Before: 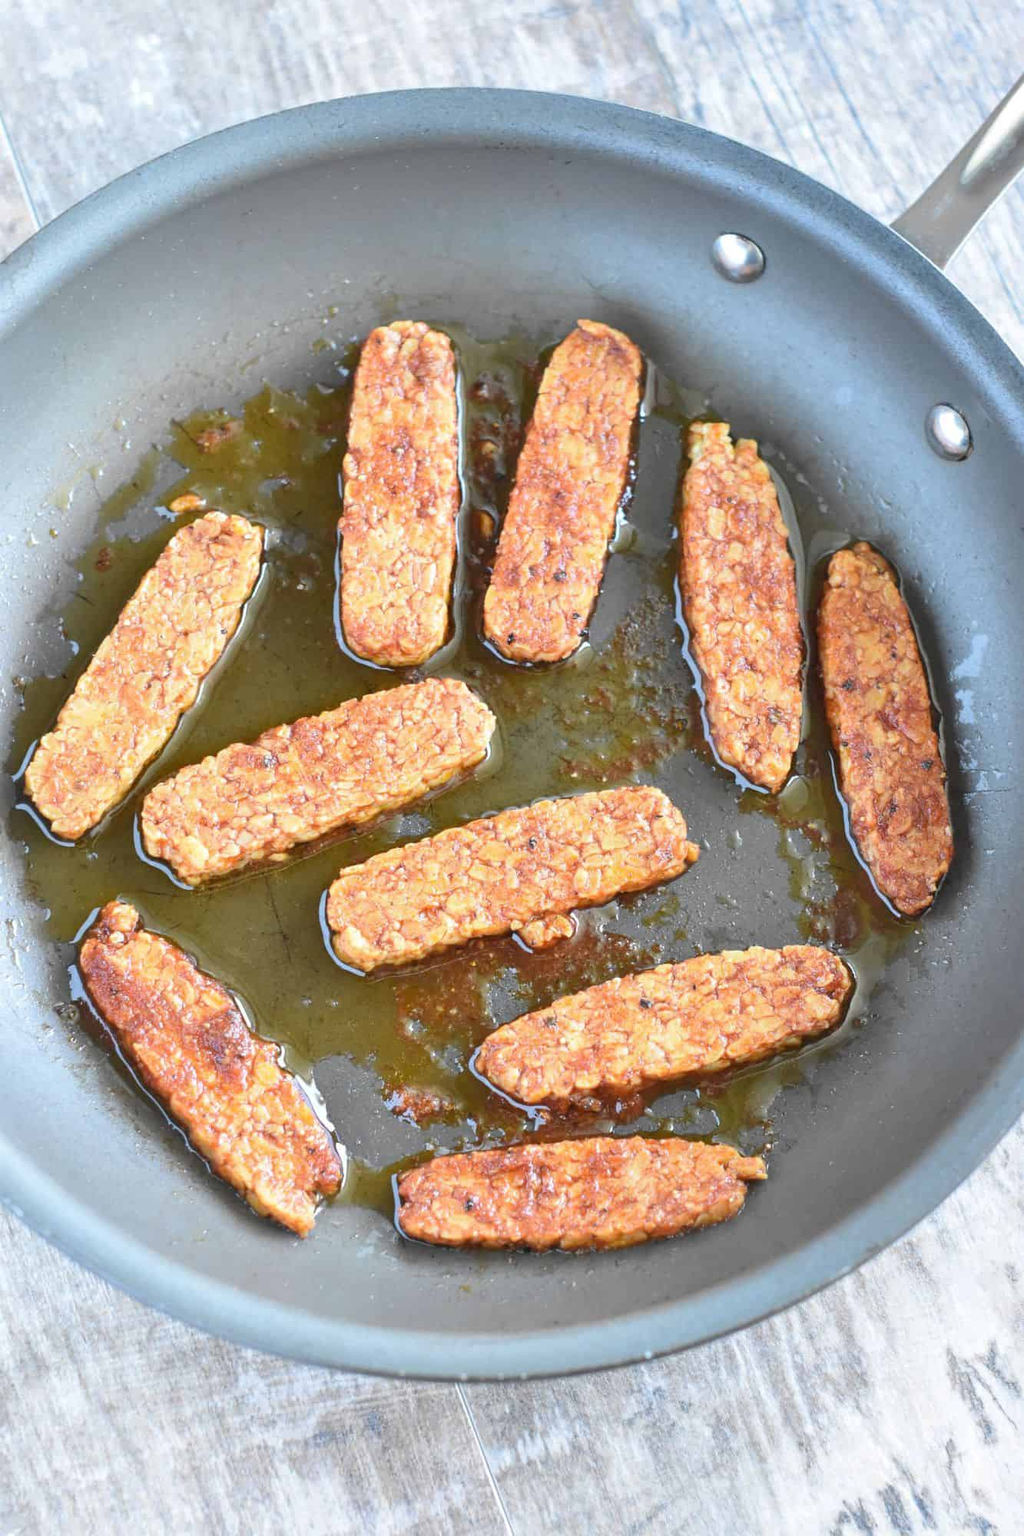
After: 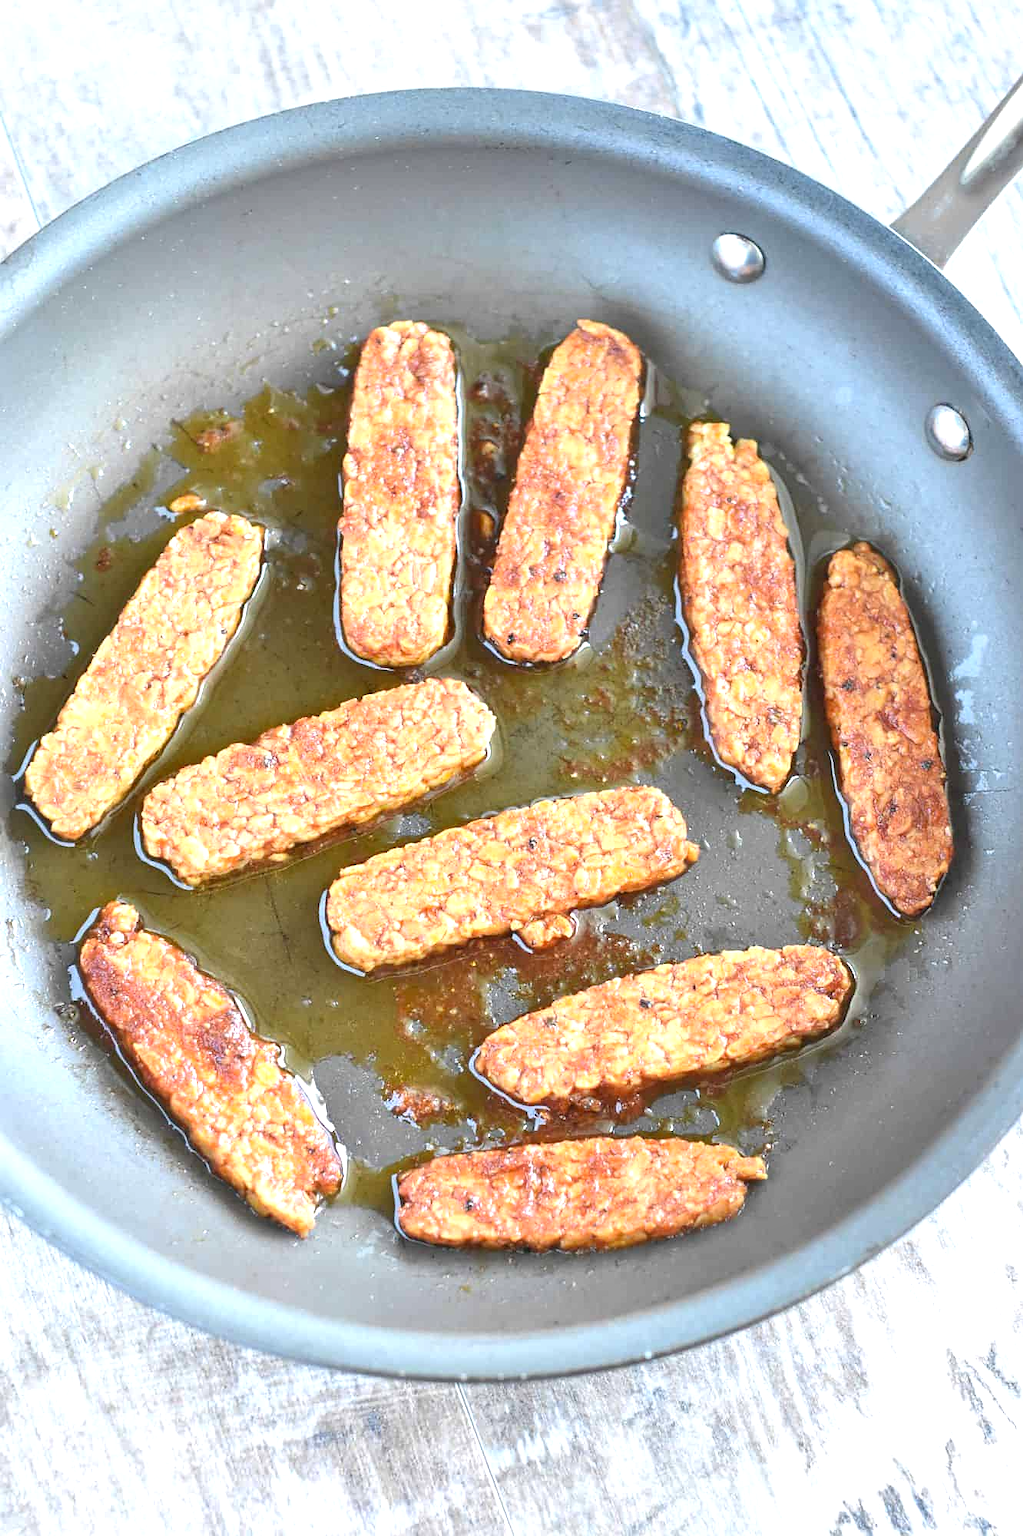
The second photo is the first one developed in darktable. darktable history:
exposure: black level correction 0, exposure 0.5 EV, compensate highlight preservation false
shadows and highlights: shadows 75, highlights -25, soften with gaussian
sharpen: radius 1
